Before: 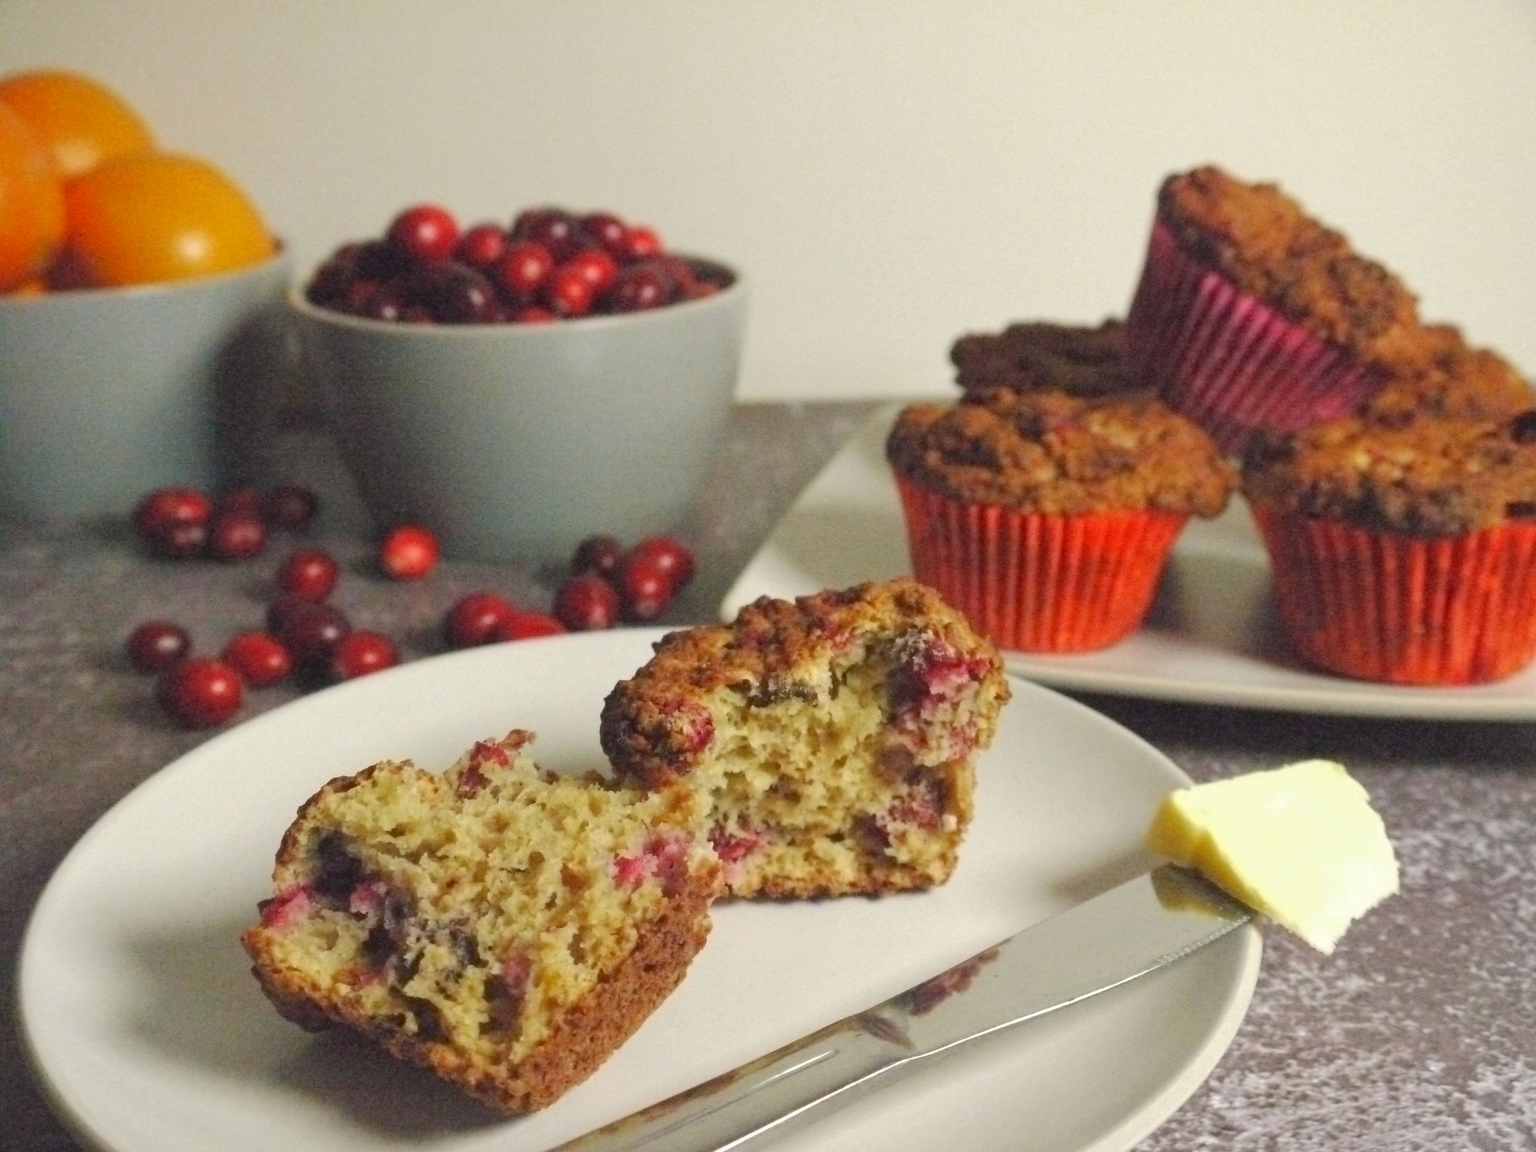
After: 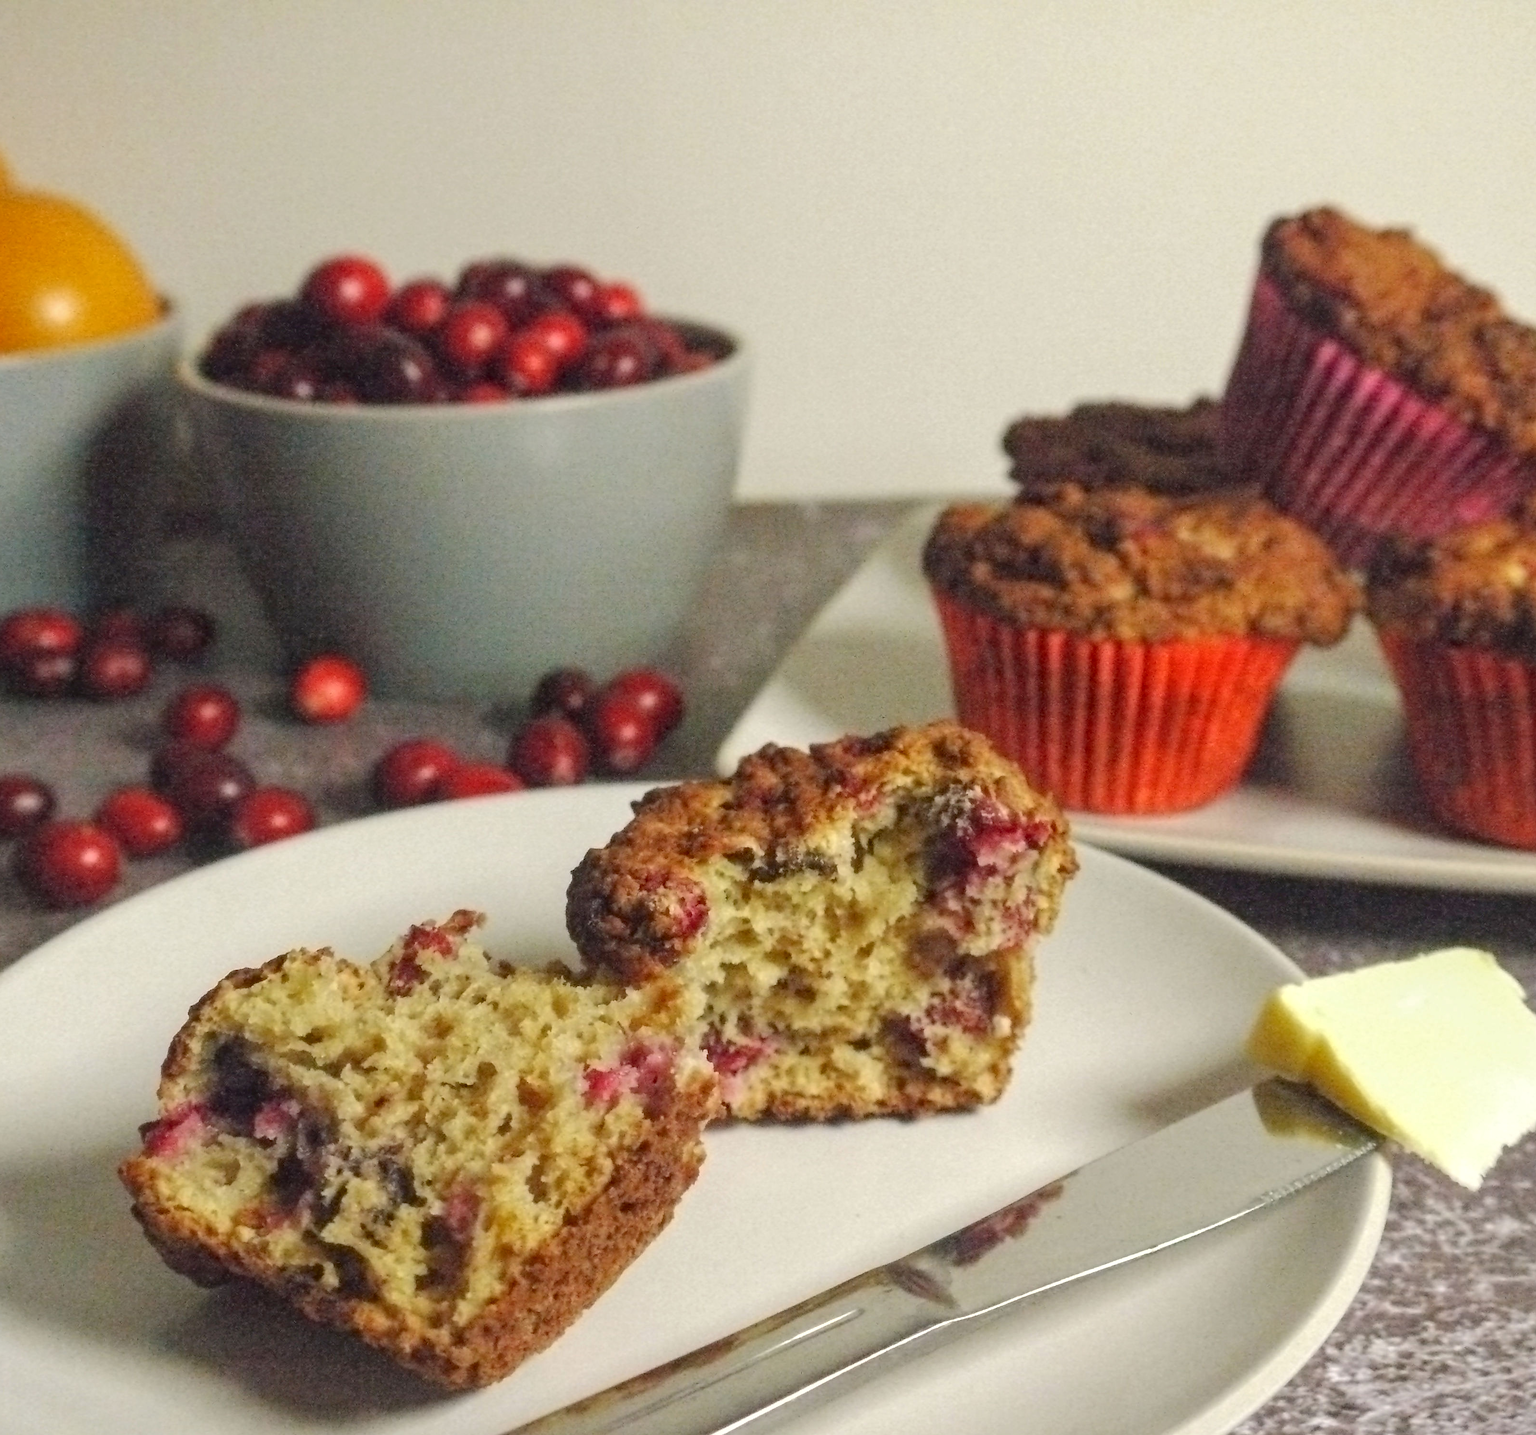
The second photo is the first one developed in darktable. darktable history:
local contrast: on, module defaults
crop and rotate: left 9.526%, right 10.253%
sharpen: amount 0.205
